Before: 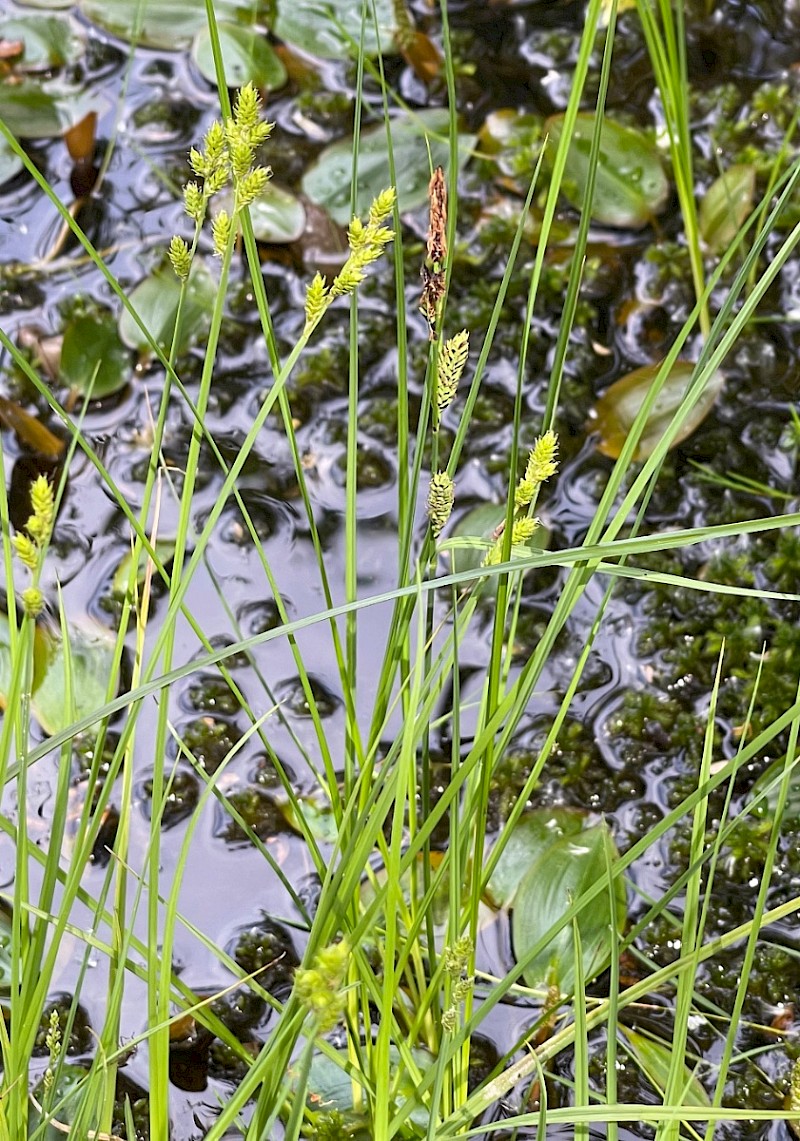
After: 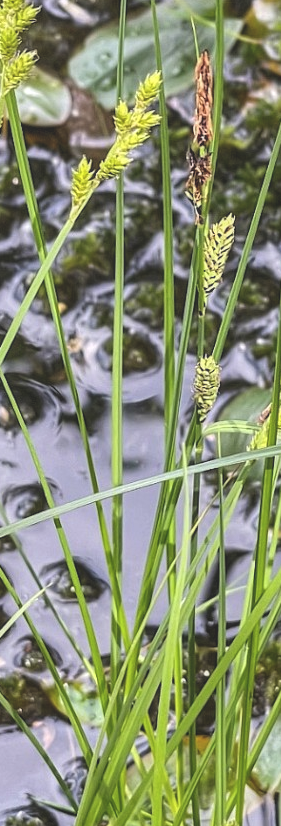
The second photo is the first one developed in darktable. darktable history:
crop and rotate: left 29.476%, top 10.214%, right 35.32%, bottom 17.333%
exposure: black level correction -0.025, exposure -0.117 EV, compensate highlight preservation false
local contrast: on, module defaults
